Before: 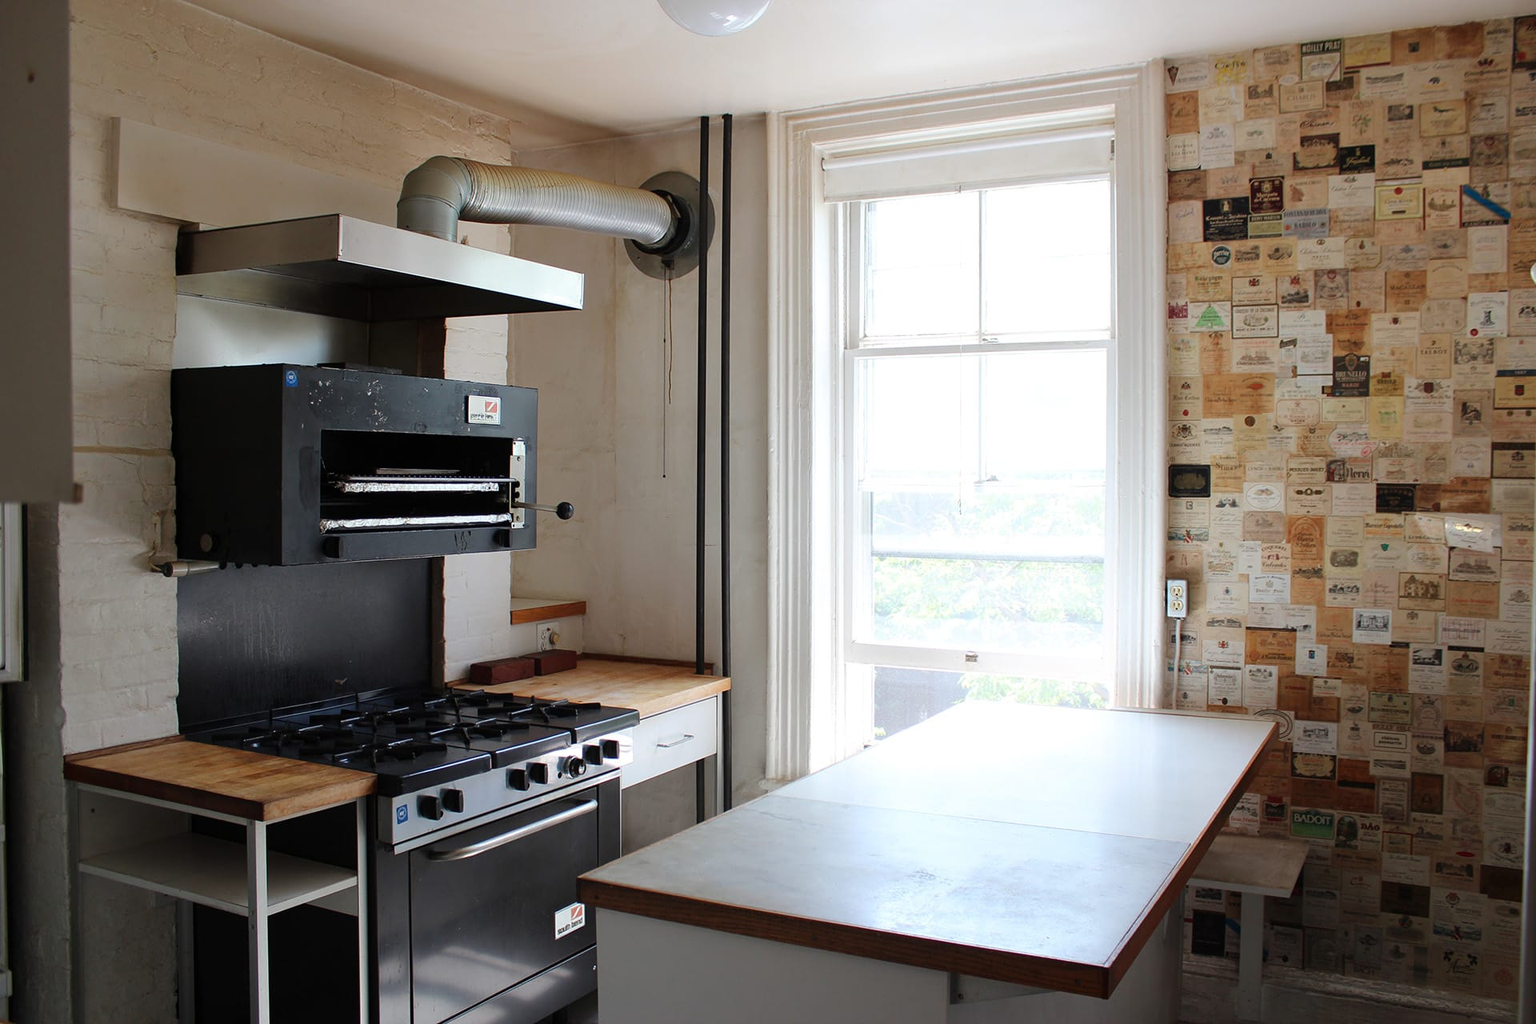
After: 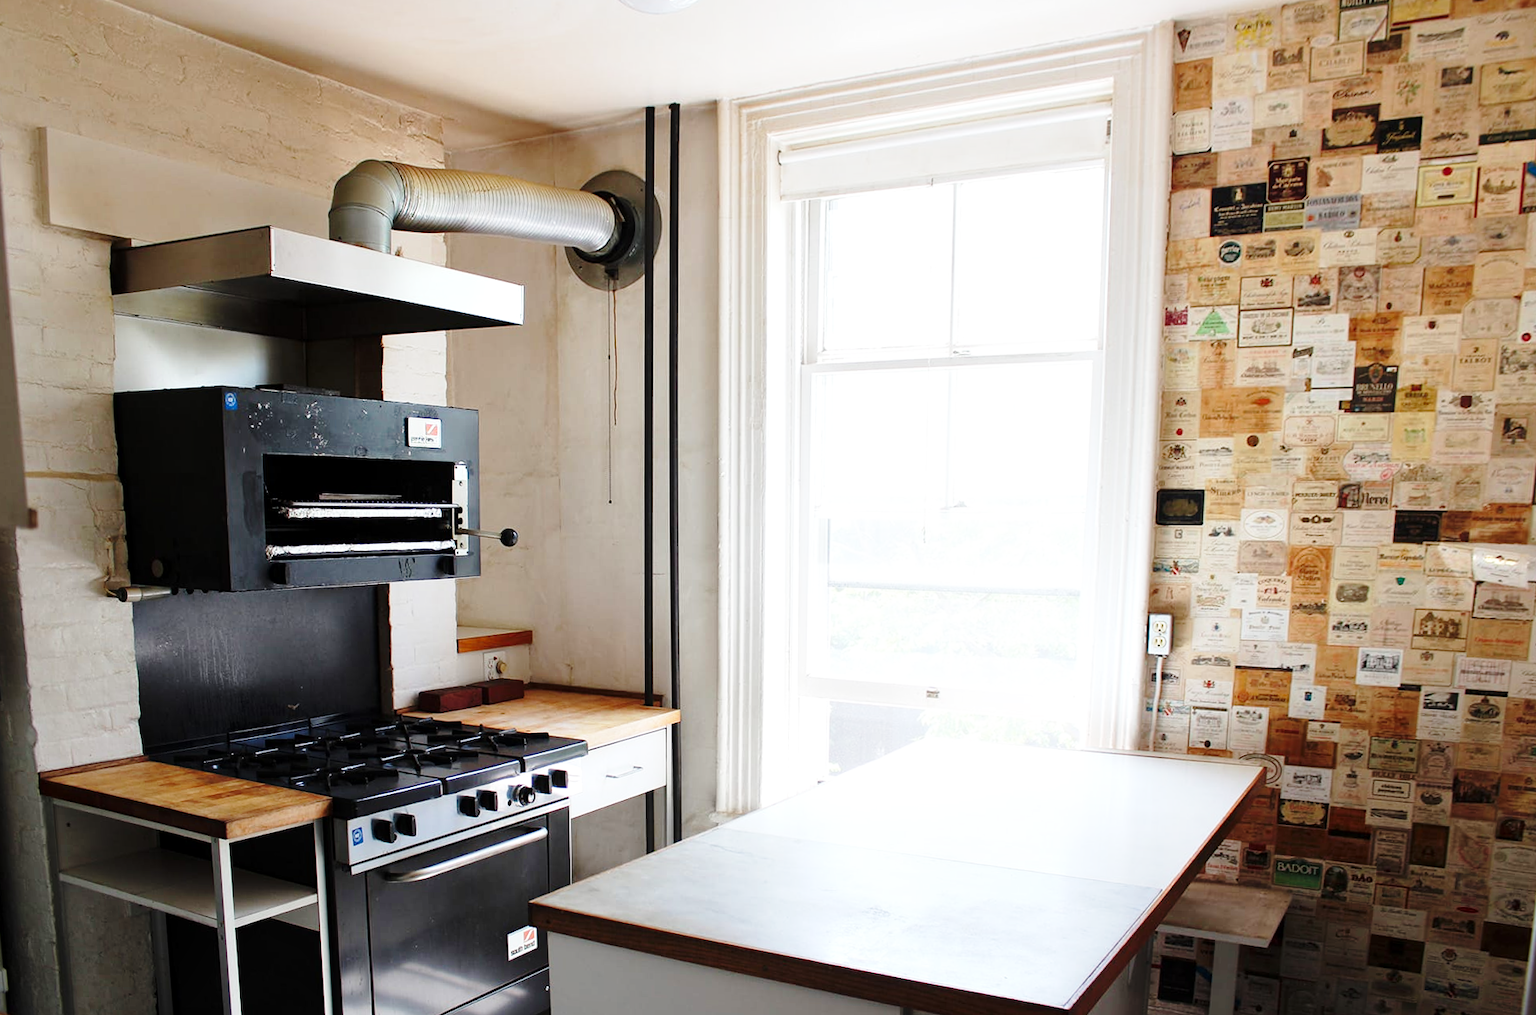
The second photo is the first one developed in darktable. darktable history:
base curve: curves: ch0 [(0, 0) (0.028, 0.03) (0.121, 0.232) (0.46, 0.748) (0.859, 0.968) (1, 1)], preserve colors none
local contrast: mode bilateral grid, contrast 20, coarseness 50, detail 120%, midtone range 0.2
rotate and perspective: rotation 0.062°, lens shift (vertical) 0.115, lens shift (horizontal) -0.133, crop left 0.047, crop right 0.94, crop top 0.061, crop bottom 0.94
